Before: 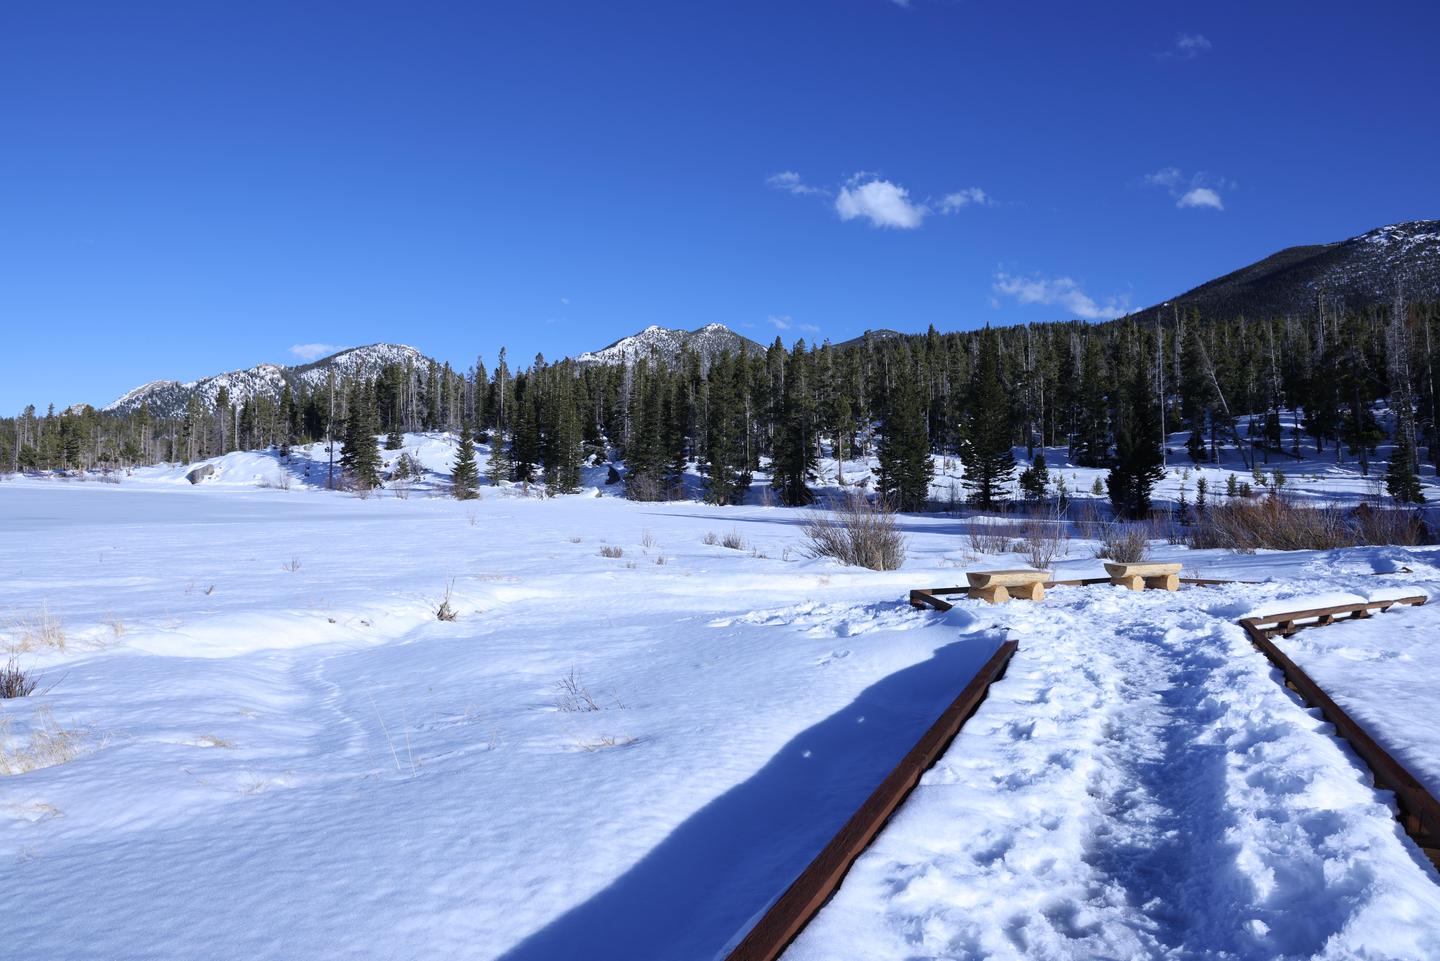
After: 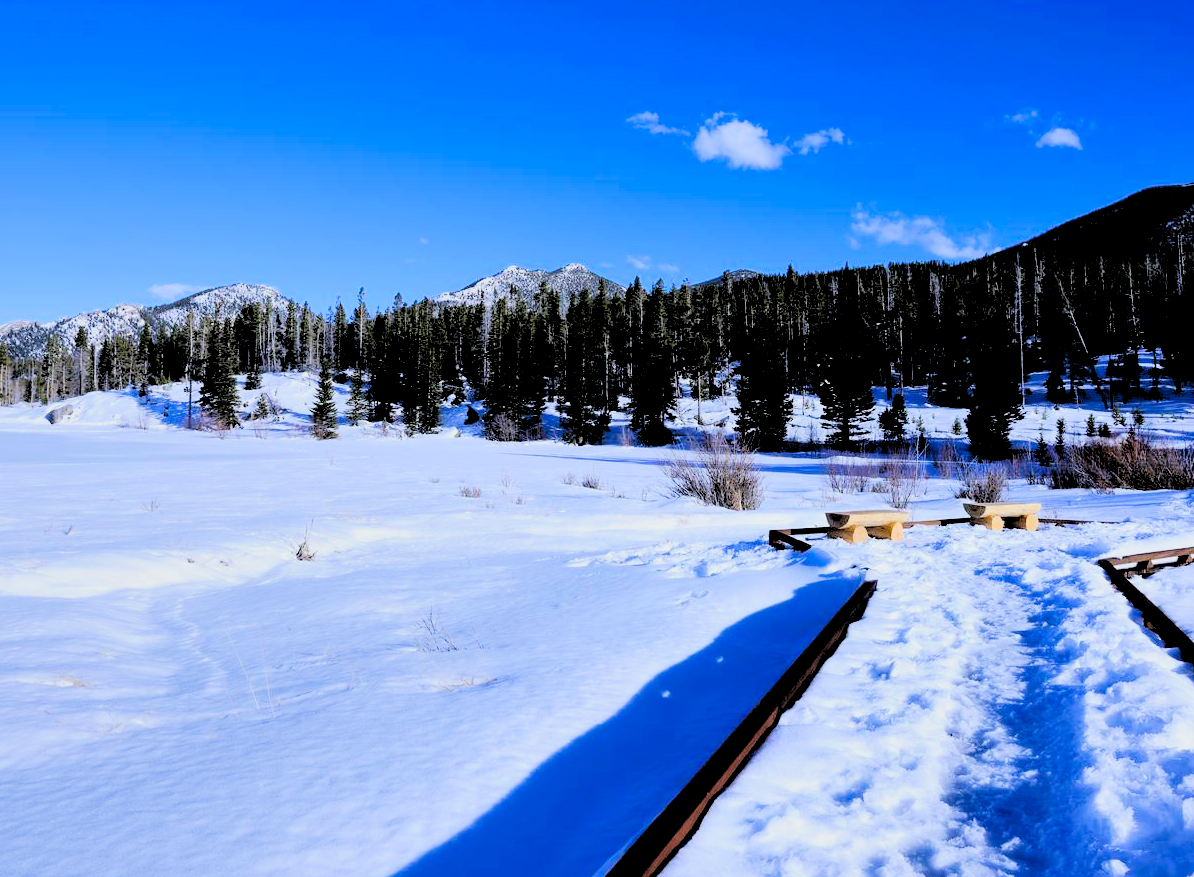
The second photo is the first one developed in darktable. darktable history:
levels: levels [0.044, 0.416, 0.908]
tone equalizer: mask exposure compensation -0.51 EV
crop: left 9.833%, top 6.272%, right 7.211%, bottom 2.385%
shadows and highlights: shadows 31.82, highlights -32.09, soften with gaussian
filmic rgb: black relative exposure -3.07 EV, white relative exposure 7.06 EV, hardness 1.47, contrast 1.349
color balance rgb: perceptual saturation grading › global saturation 24.999%, global vibrance 29.8%
